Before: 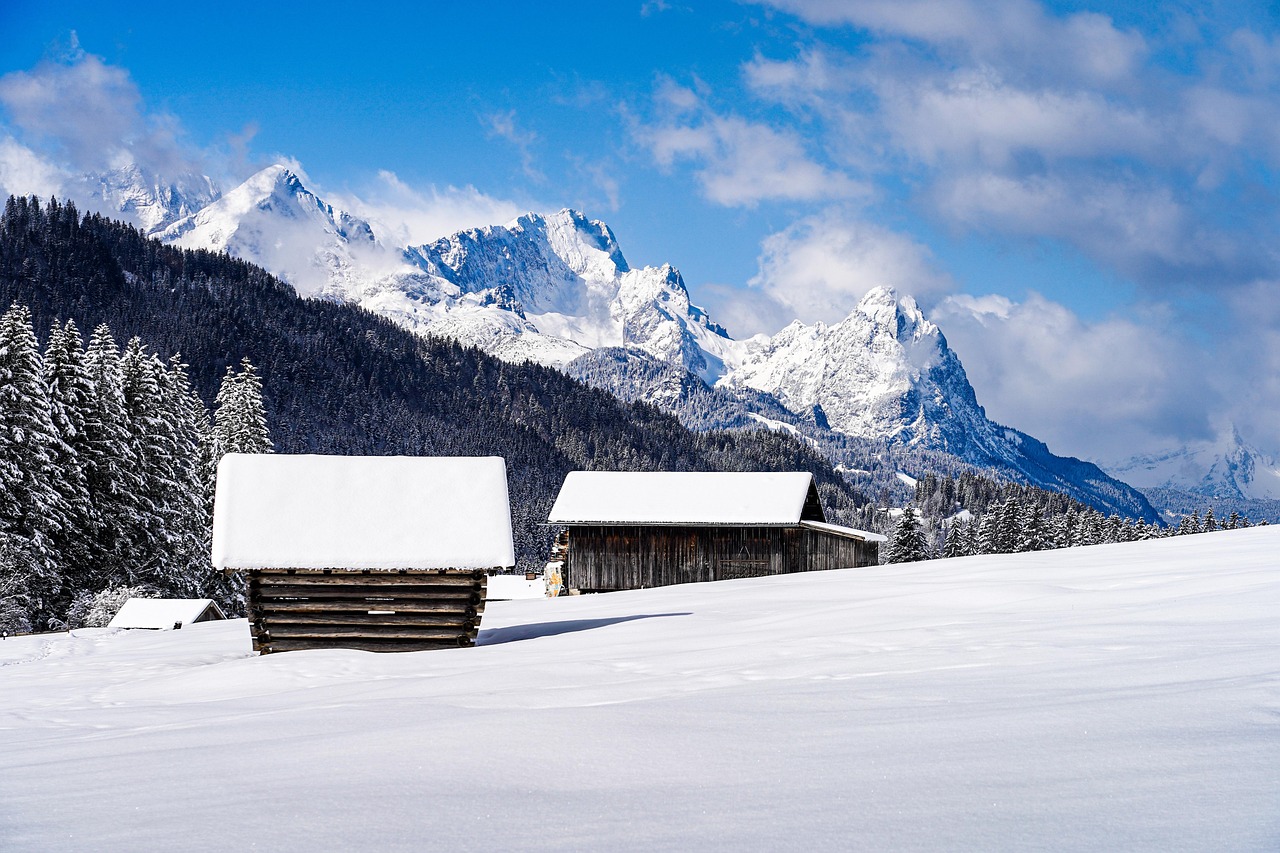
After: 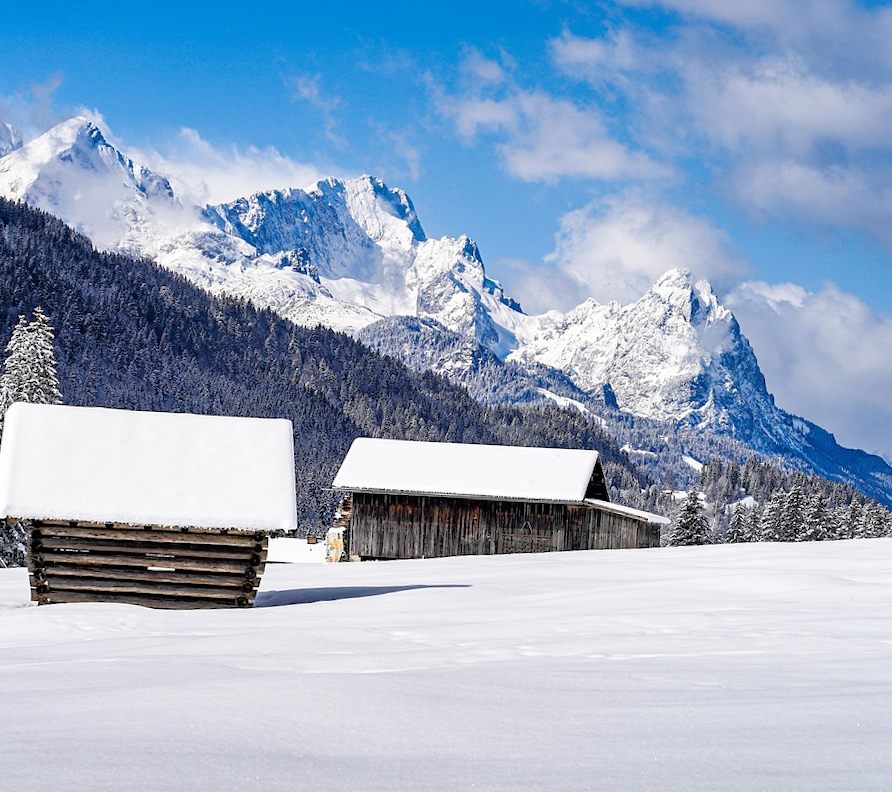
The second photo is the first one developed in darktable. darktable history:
tone equalizer: -7 EV 0.15 EV, -6 EV 0.626 EV, -5 EV 1.18 EV, -4 EV 1.31 EV, -3 EV 1.15 EV, -2 EV 0.6 EV, -1 EV 0.157 EV
crop and rotate: angle -2.93°, left 13.986%, top 0.018%, right 11.016%, bottom 0.052%
